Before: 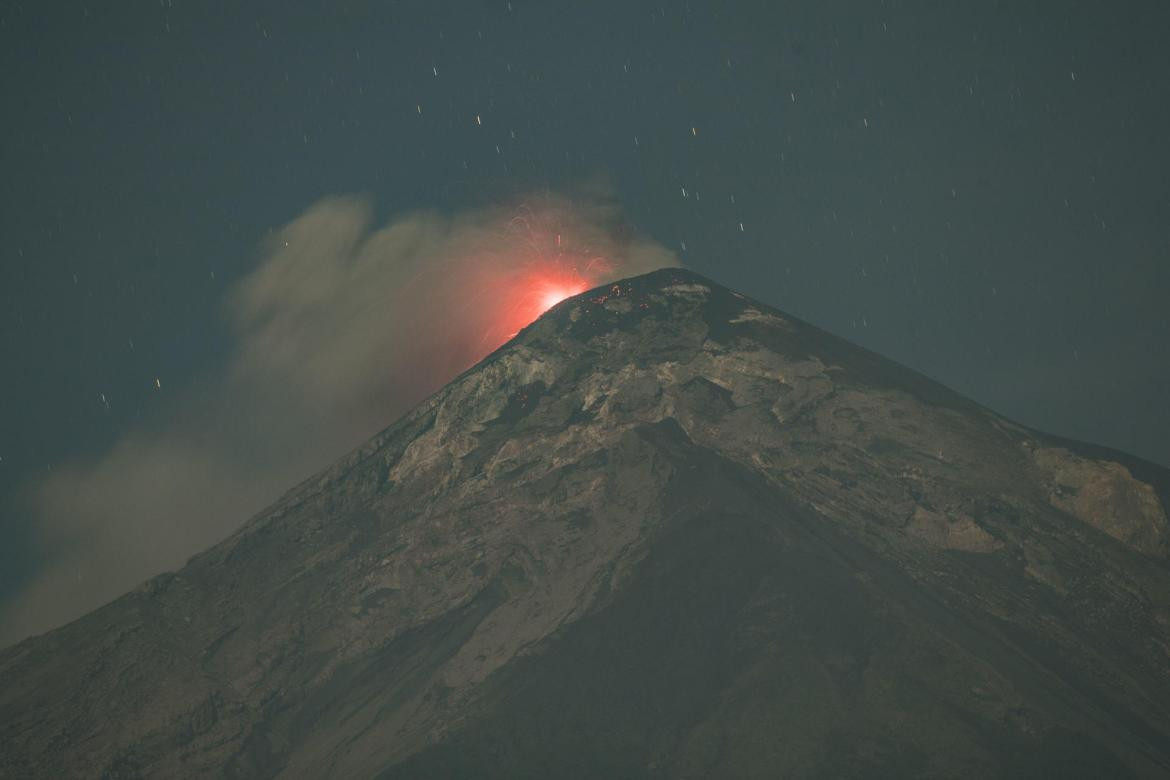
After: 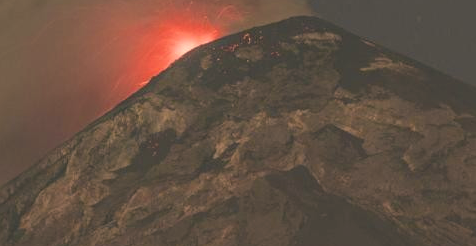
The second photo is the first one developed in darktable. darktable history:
color correction: highlights a* 21.04, highlights b* 19.56
color zones: curves: ch0 [(0.068, 0.464) (0.25, 0.5) (0.48, 0.508) (0.75, 0.536) (0.886, 0.476) (0.967, 0.456)]; ch1 [(0.066, 0.456) (0.25, 0.5) (0.616, 0.508) (0.746, 0.56) (0.934, 0.444)]
crop: left 31.618%, top 32.313%, right 27.657%, bottom 36.129%
